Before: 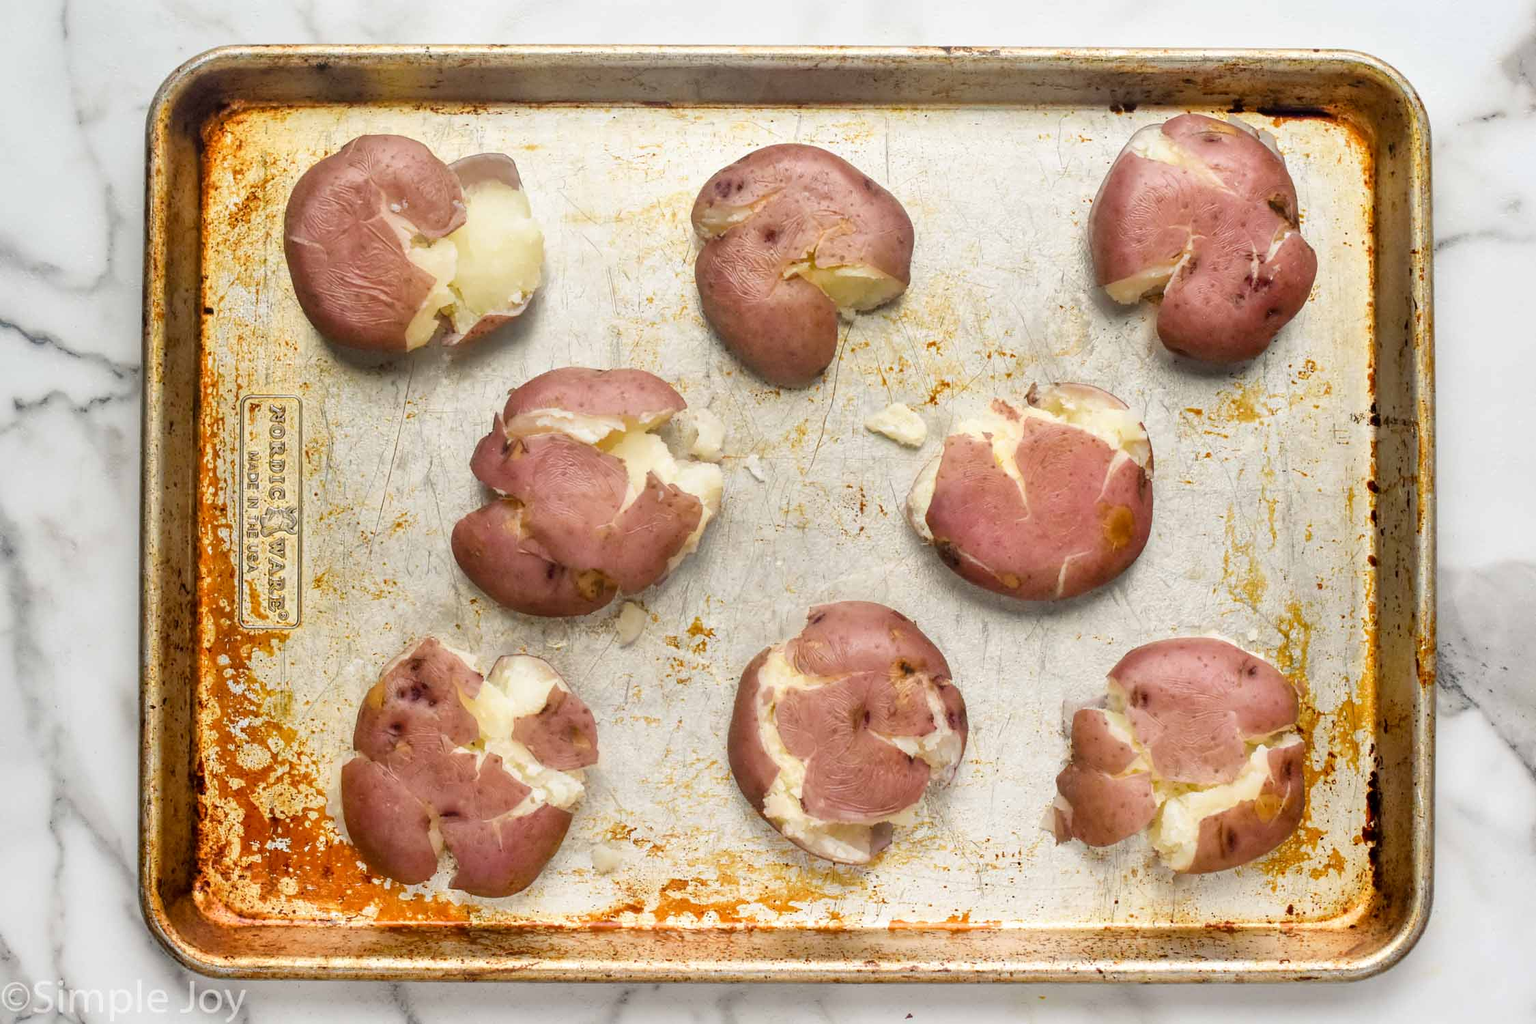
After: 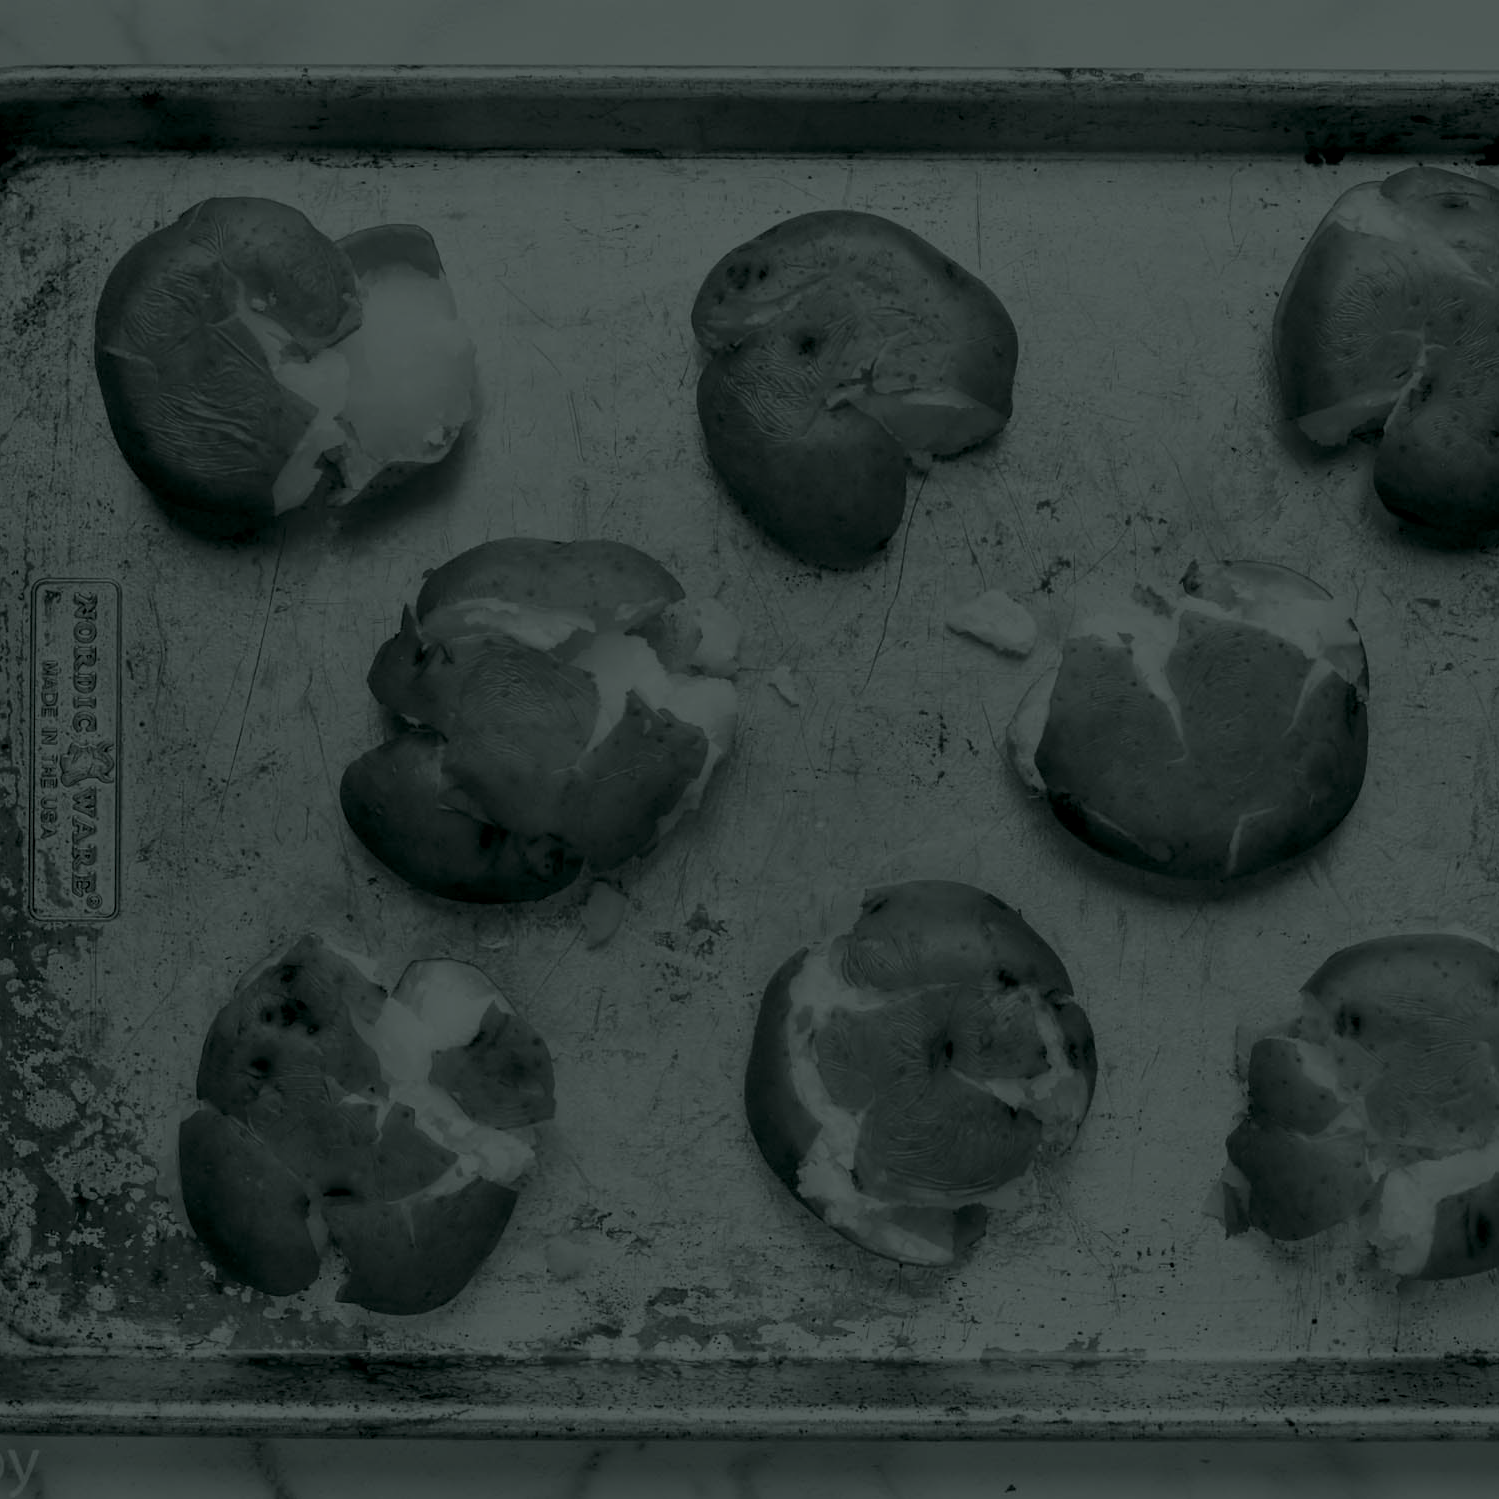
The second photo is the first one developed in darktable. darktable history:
crop and rotate: left 14.292%, right 19.041%
colorize: hue 90°, saturation 19%, lightness 1.59%, version 1
